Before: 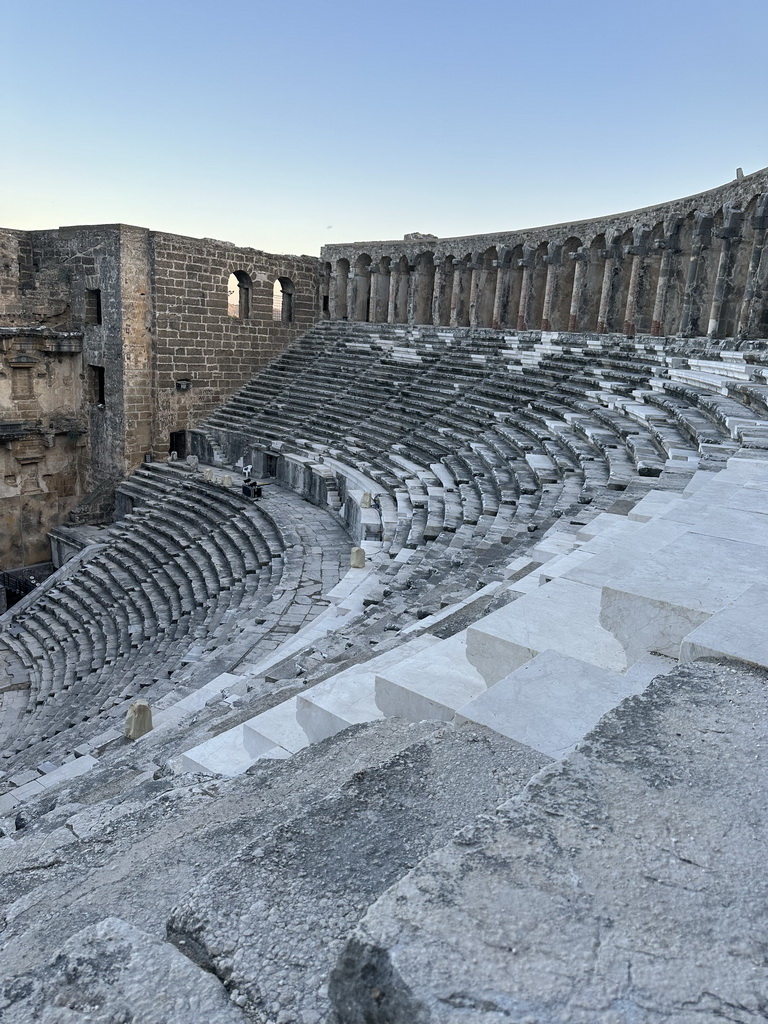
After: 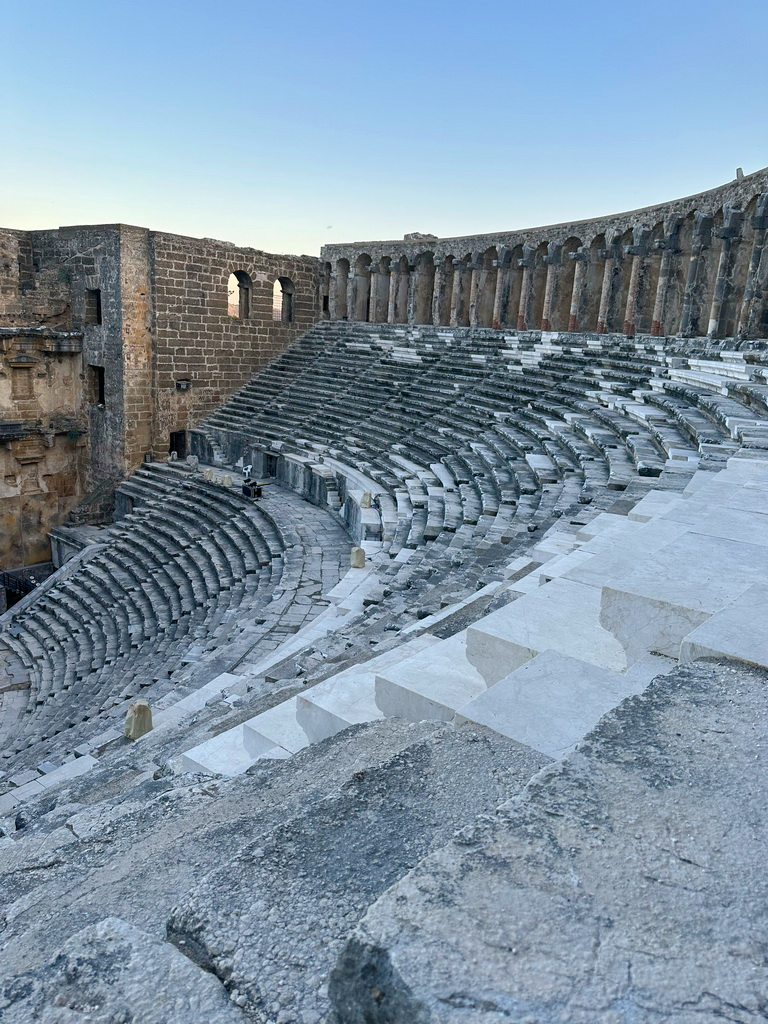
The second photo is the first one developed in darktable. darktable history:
color balance rgb: linear chroma grading › shadows -8.559%, linear chroma grading › global chroma 9.959%, perceptual saturation grading › global saturation 20%, perceptual saturation grading › highlights -25.49%, perceptual saturation grading › shadows 49.601%
